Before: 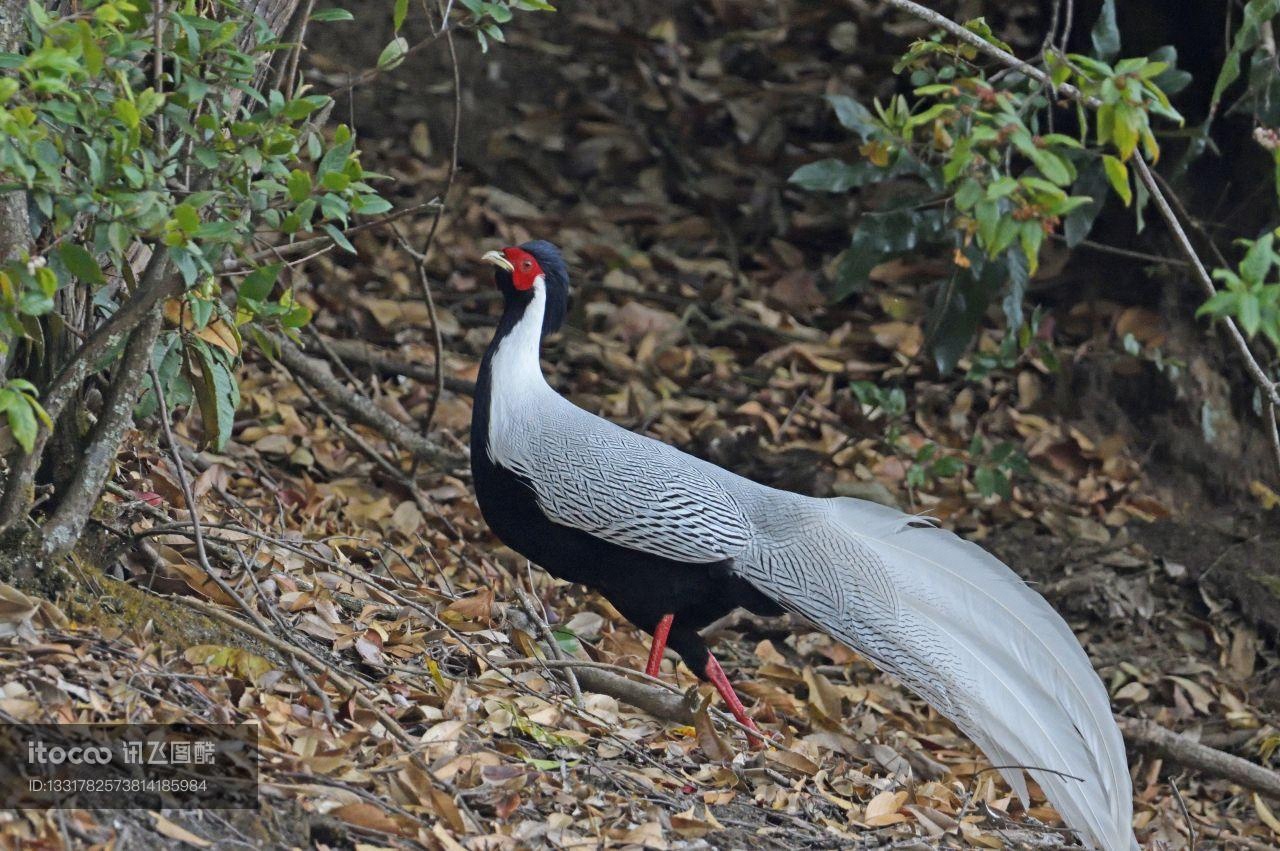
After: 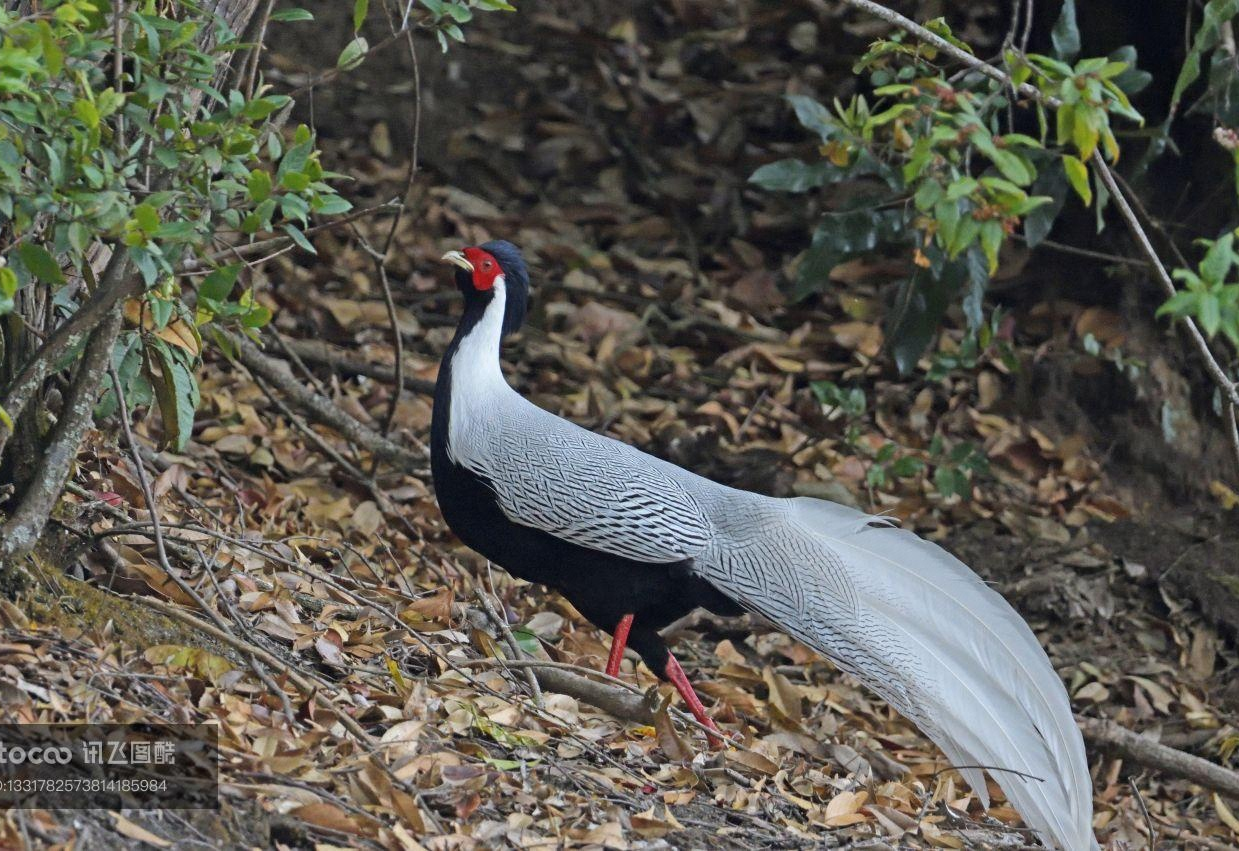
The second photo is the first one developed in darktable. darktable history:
crop and rotate: left 3.19%
